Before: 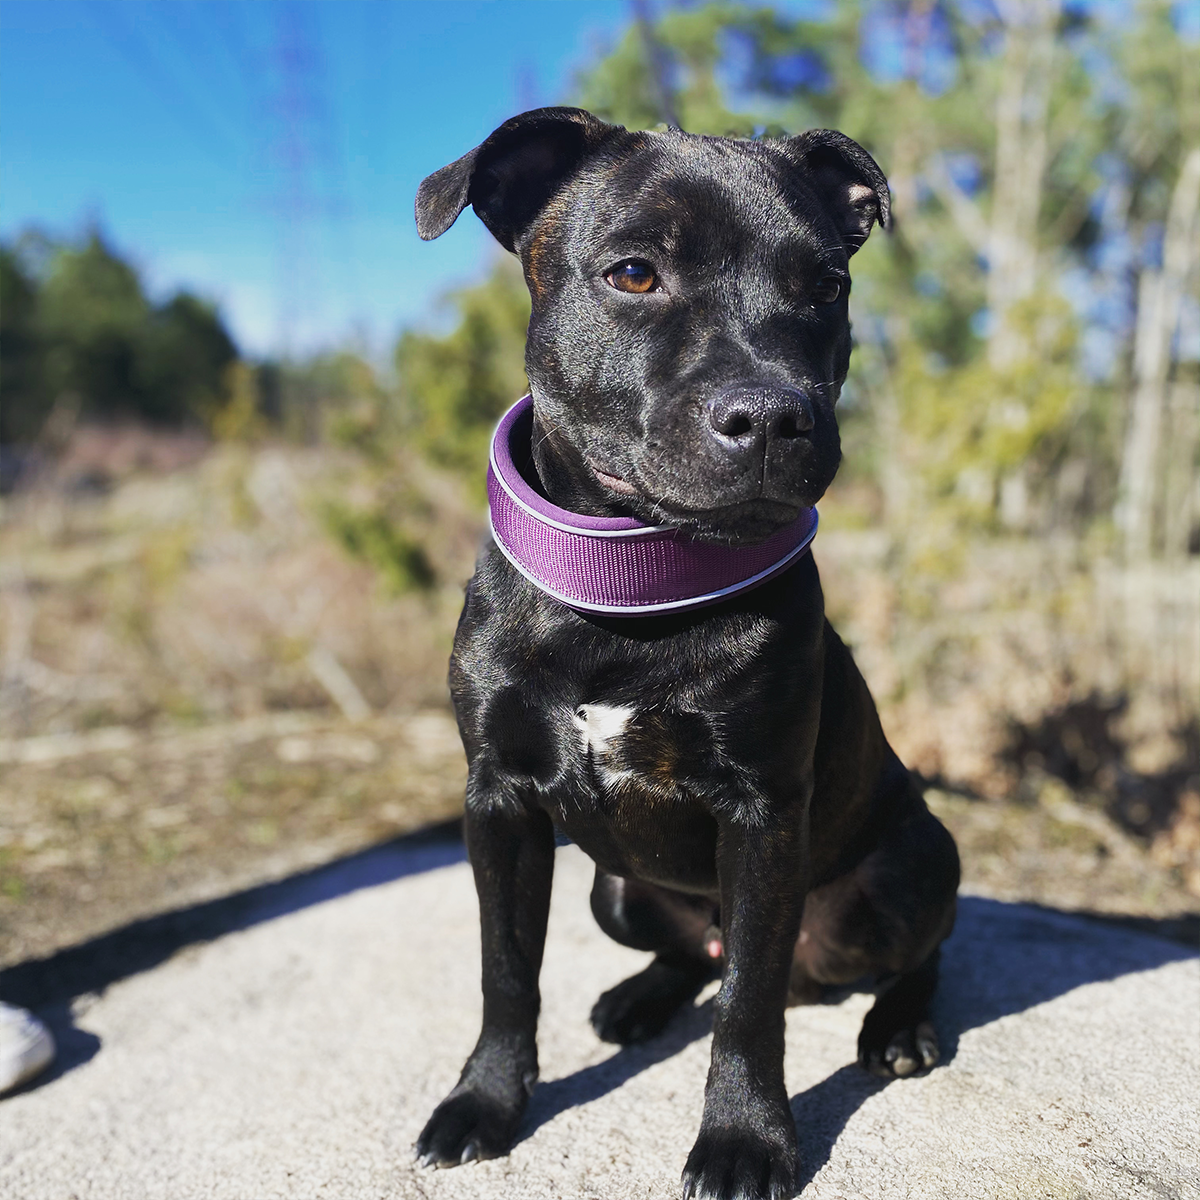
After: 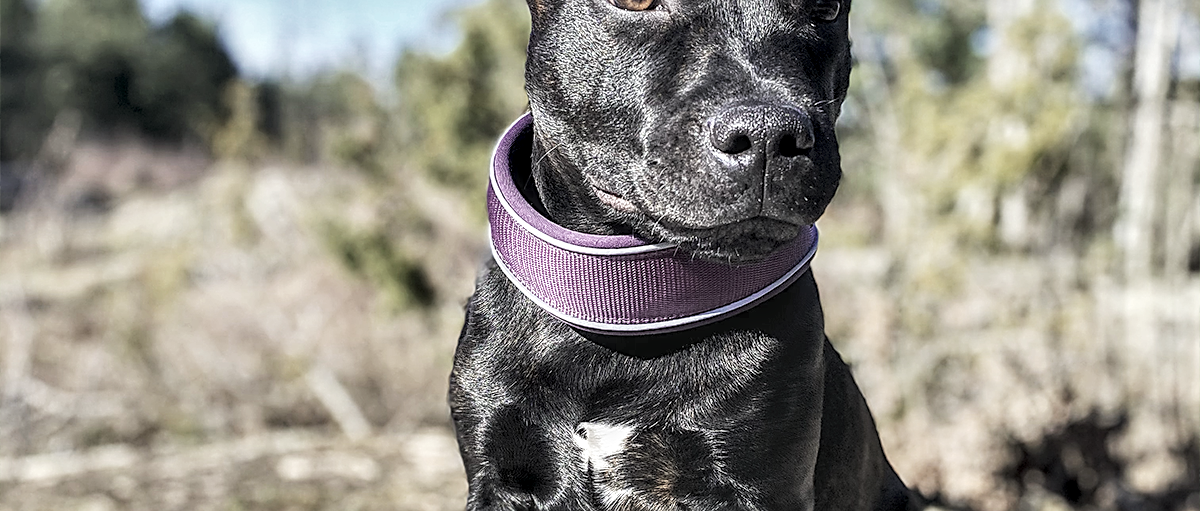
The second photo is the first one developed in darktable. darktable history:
sharpen: on, module defaults
contrast brightness saturation: brightness 0.189, saturation -0.489
color correction: highlights b* -0.024, saturation 0.986
shadows and highlights: shadows 37.26, highlights -27.4, soften with gaussian
crop and rotate: top 23.574%, bottom 33.832%
local contrast: highlights 19%, detail 186%
color balance rgb: linear chroma grading › shadows 15.897%, perceptual saturation grading › global saturation 0.987%, global vibrance 20%
